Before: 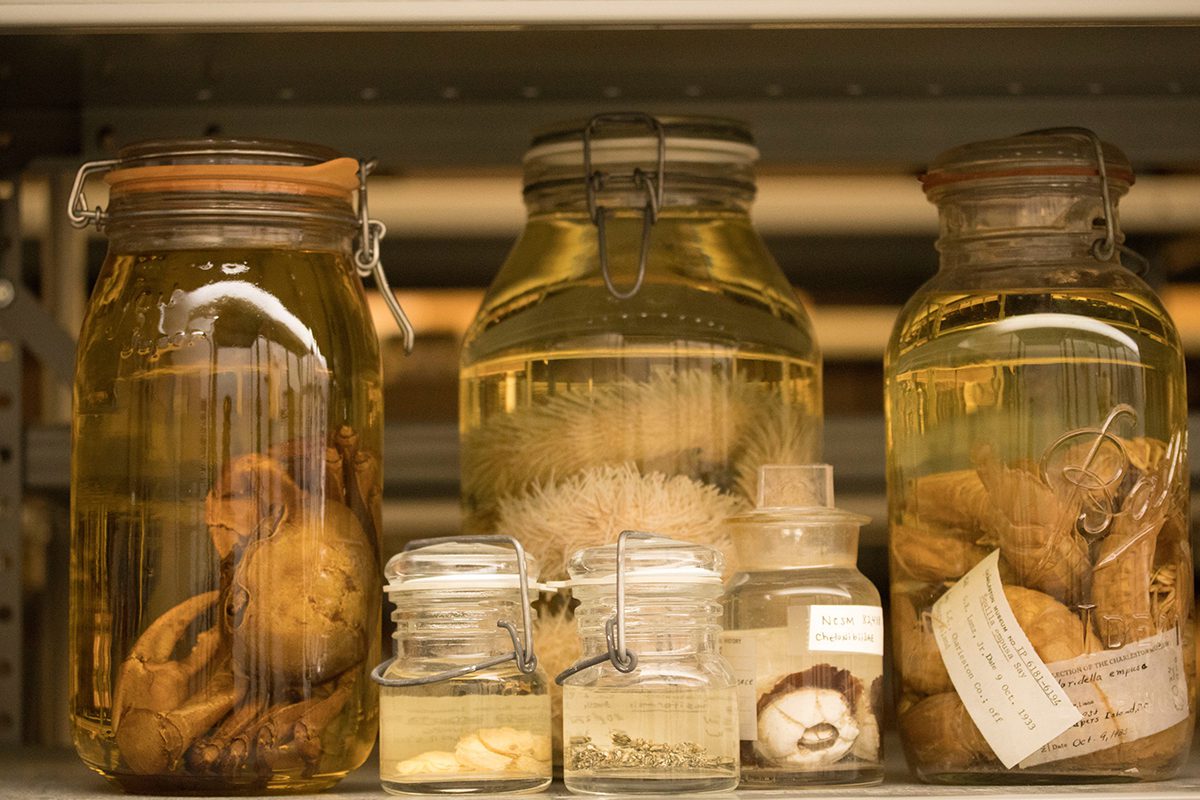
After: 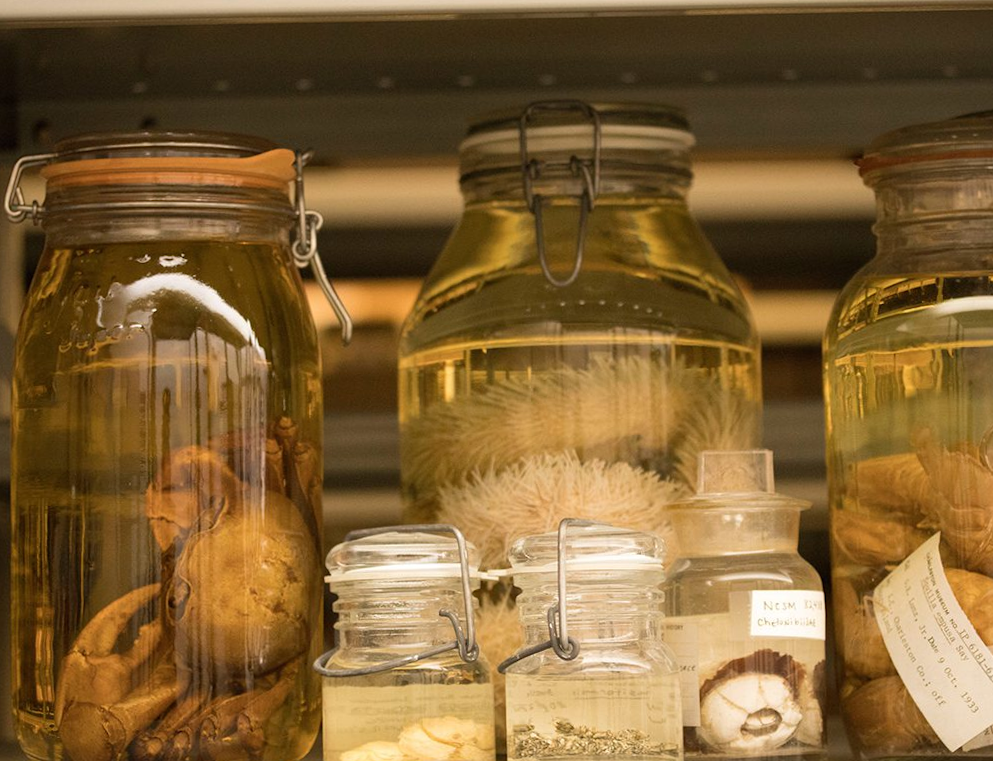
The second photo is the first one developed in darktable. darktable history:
crop and rotate: angle 0.7°, left 4.272%, top 0.704%, right 11.399%, bottom 2.434%
